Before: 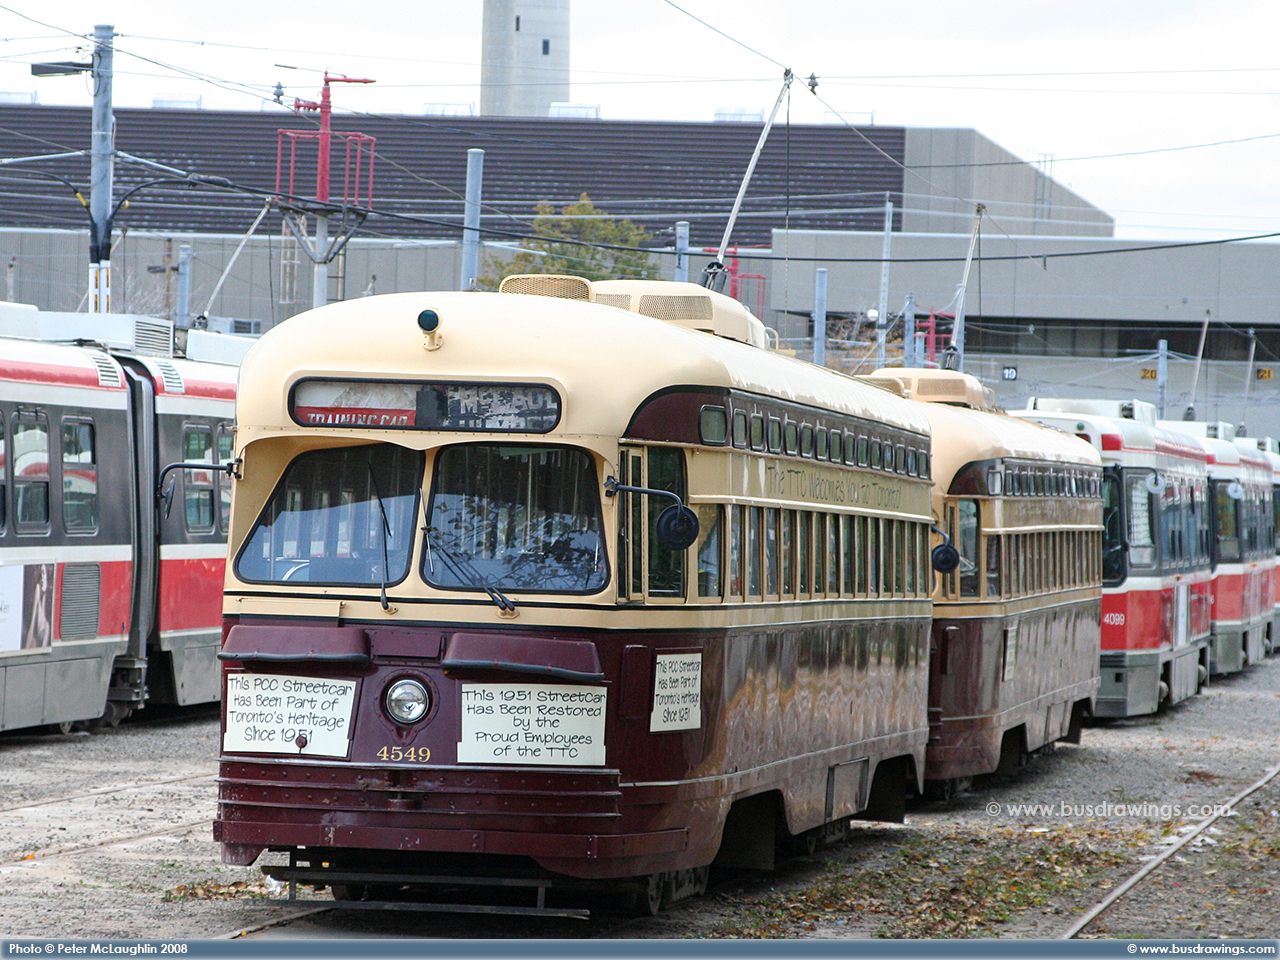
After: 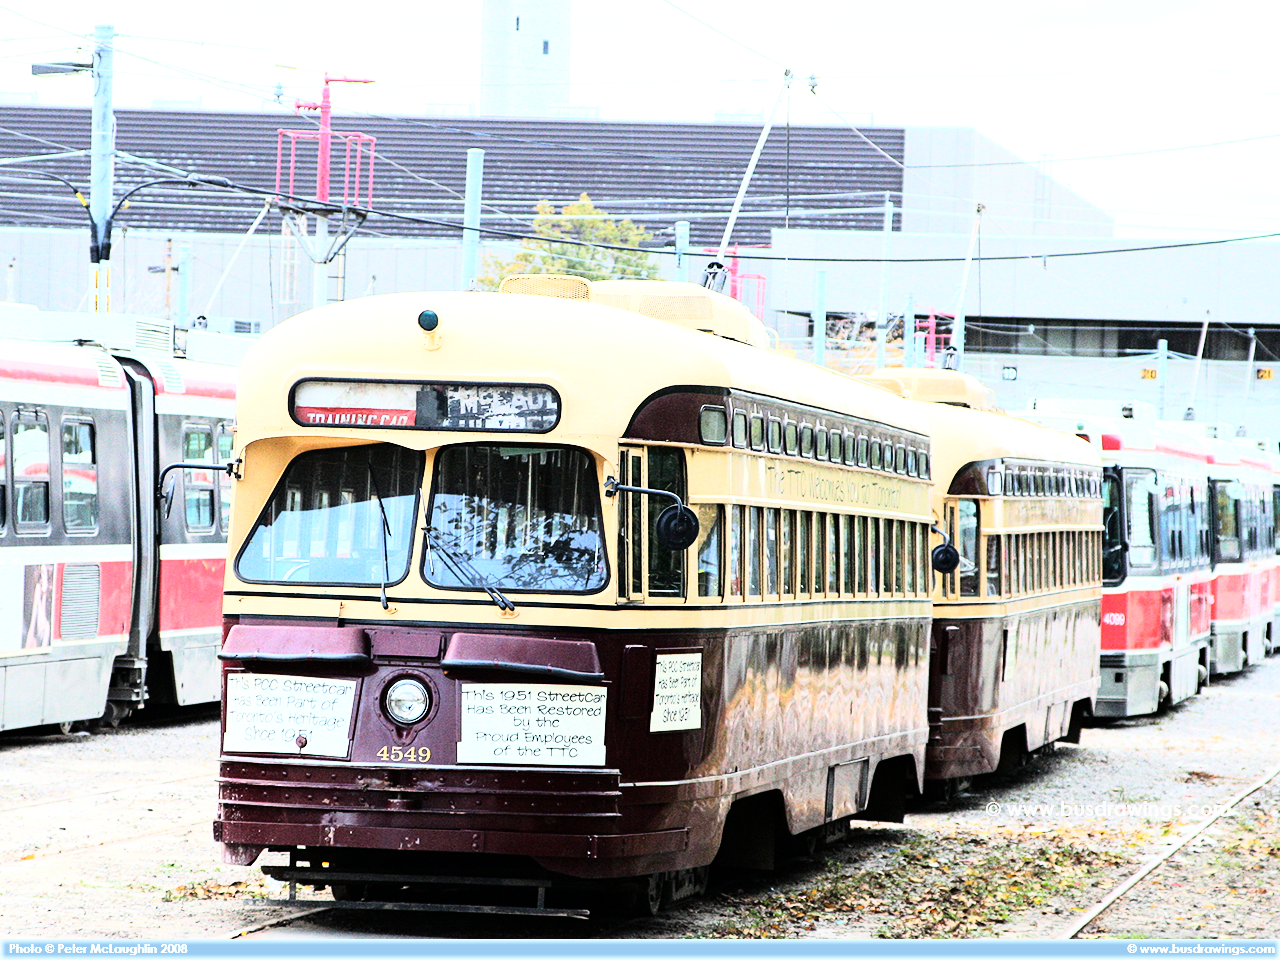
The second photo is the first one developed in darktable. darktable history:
rgb curve: curves: ch0 [(0, 0) (0.21, 0.15) (0.24, 0.21) (0.5, 0.75) (0.75, 0.96) (0.89, 0.99) (1, 1)]; ch1 [(0, 0.02) (0.21, 0.13) (0.25, 0.2) (0.5, 0.67) (0.75, 0.9) (0.89, 0.97) (1, 1)]; ch2 [(0, 0.02) (0.21, 0.13) (0.25, 0.2) (0.5, 0.67) (0.75, 0.9) (0.89, 0.97) (1, 1)], compensate middle gray true
exposure: black level correction 0.001, exposure 0.5 EV, compensate exposure bias true, compensate highlight preservation false
